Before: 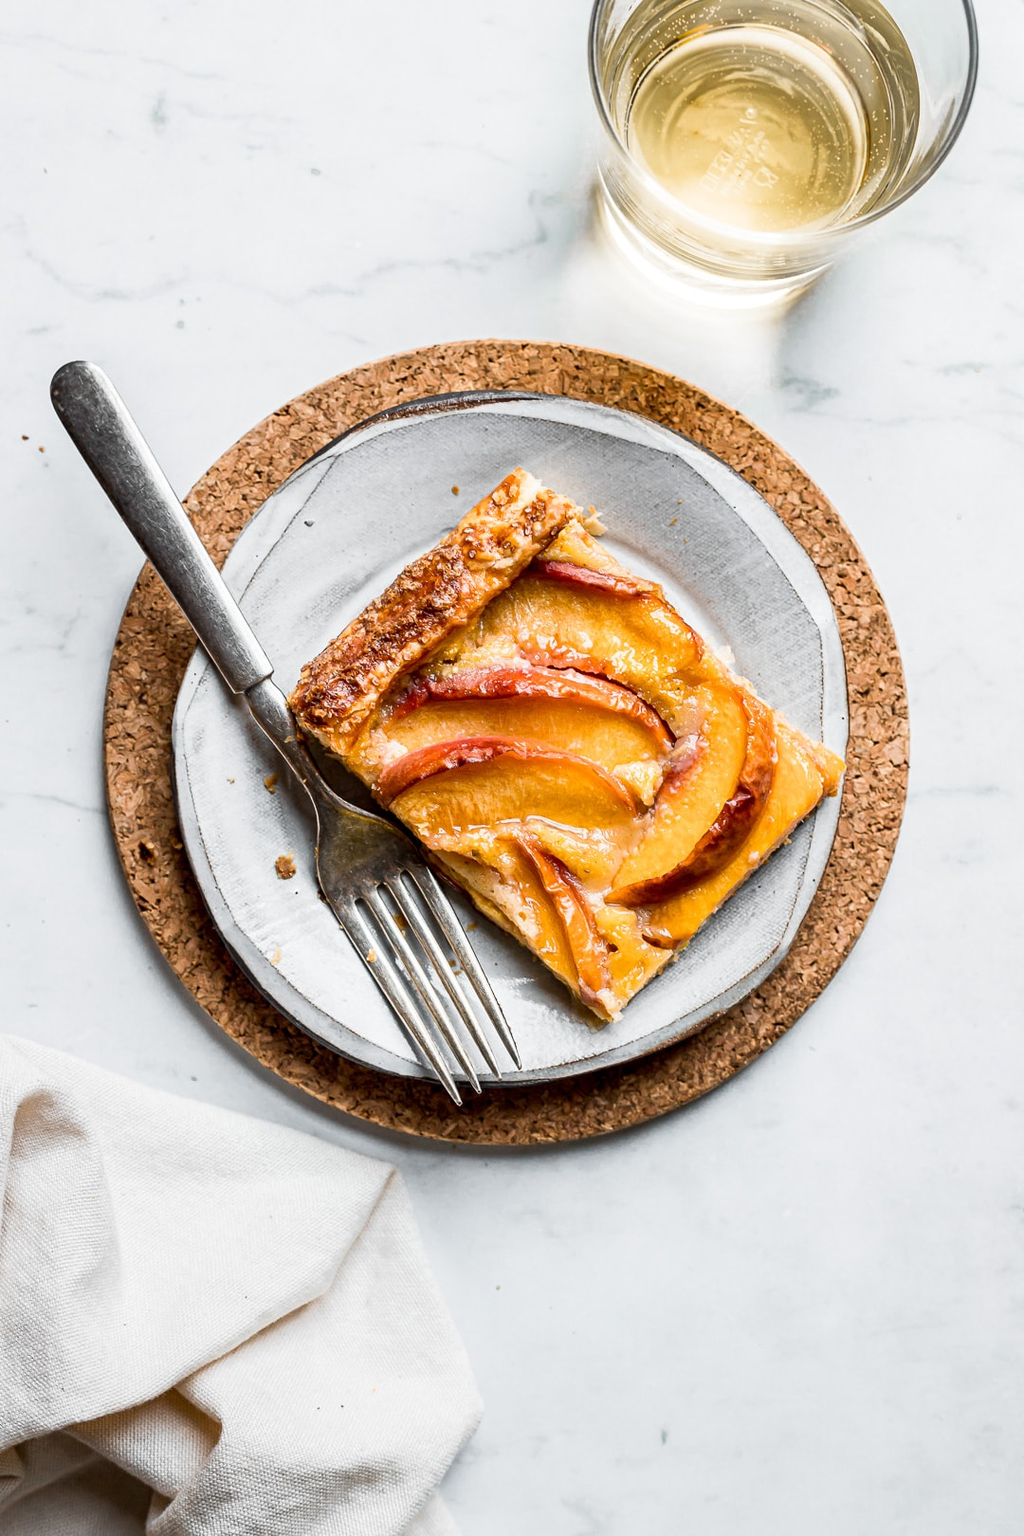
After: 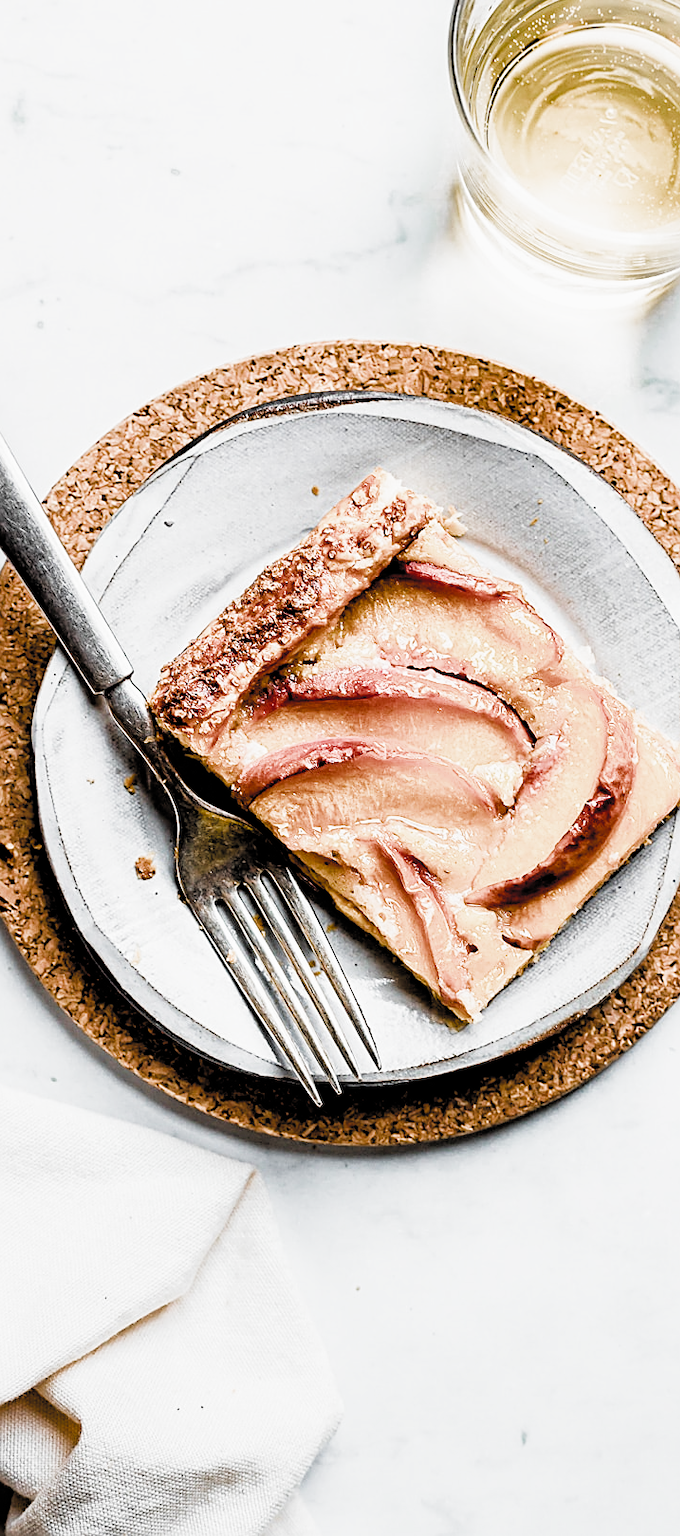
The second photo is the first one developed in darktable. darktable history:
color balance rgb: global offset › luminance -0.422%, linear chroma grading › global chroma 8.882%, perceptual saturation grading › global saturation 29.358%, contrast 5.444%
sharpen: on, module defaults
filmic rgb: black relative exposure -3.87 EV, white relative exposure 3.48 EV, threshold 3.05 EV, hardness 2.6, contrast 1.104, color science v4 (2020), enable highlight reconstruction true
crop and rotate: left 13.746%, right 19.779%
contrast brightness saturation: saturation -0.056
exposure: black level correction 0.001, exposure 0.499 EV, compensate exposure bias true, compensate highlight preservation false
